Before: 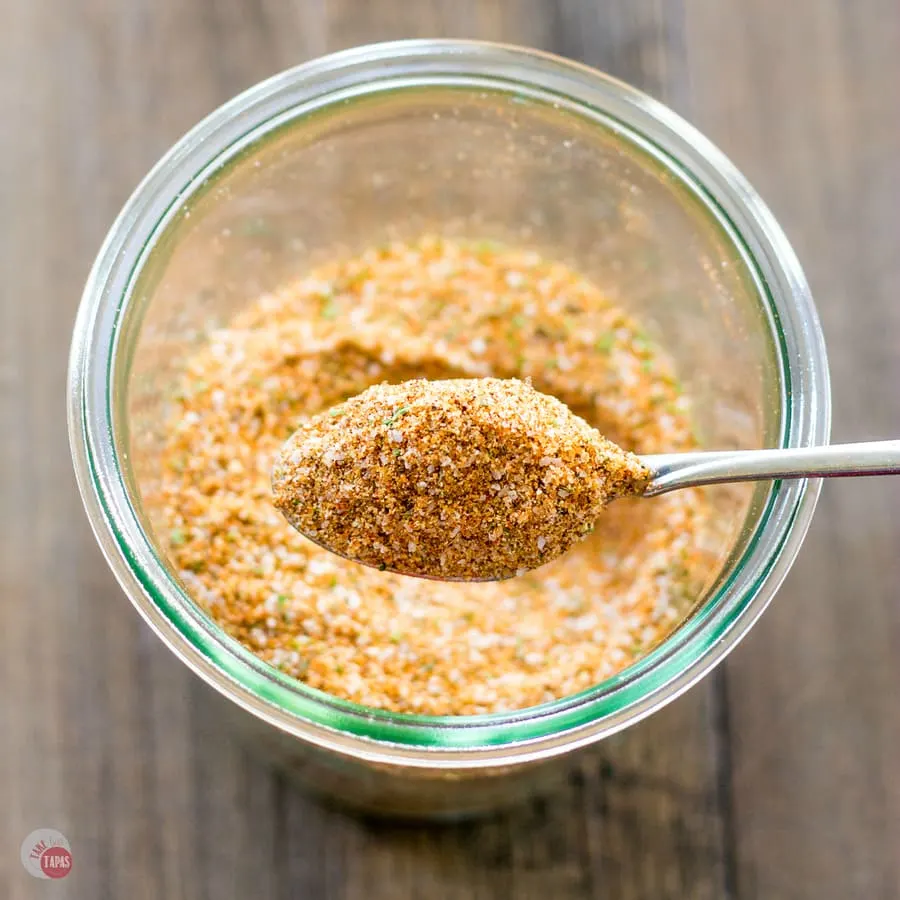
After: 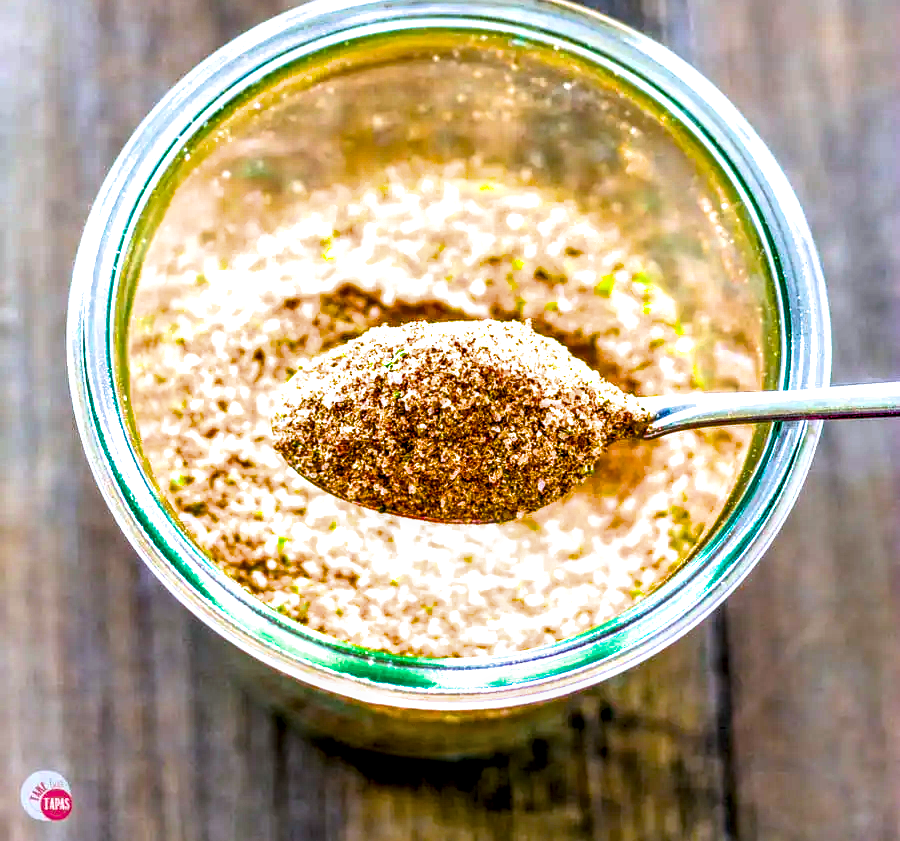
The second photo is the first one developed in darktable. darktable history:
shadows and highlights: shadows 52.87, soften with gaussian
exposure: exposure 0.374 EV, compensate highlight preservation false
local contrast: highlights 21%, detail 150%
crop and rotate: top 6.483%
haze removal: on, module defaults
color balance rgb: perceptual saturation grading › global saturation 99.638%, global vibrance 20%
color calibration: x 0.372, y 0.386, temperature 4285.77 K
filmic rgb: black relative exposure -8.28 EV, white relative exposure 2.2 EV, target white luminance 99.909%, hardness 7.12, latitude 74.71%, contrast 1.323, highlights saturation mix -1.96%, shadows ↔ highlights balance 30.63%, color science v6 (2022), iterations of high-quality reconstruction 0
